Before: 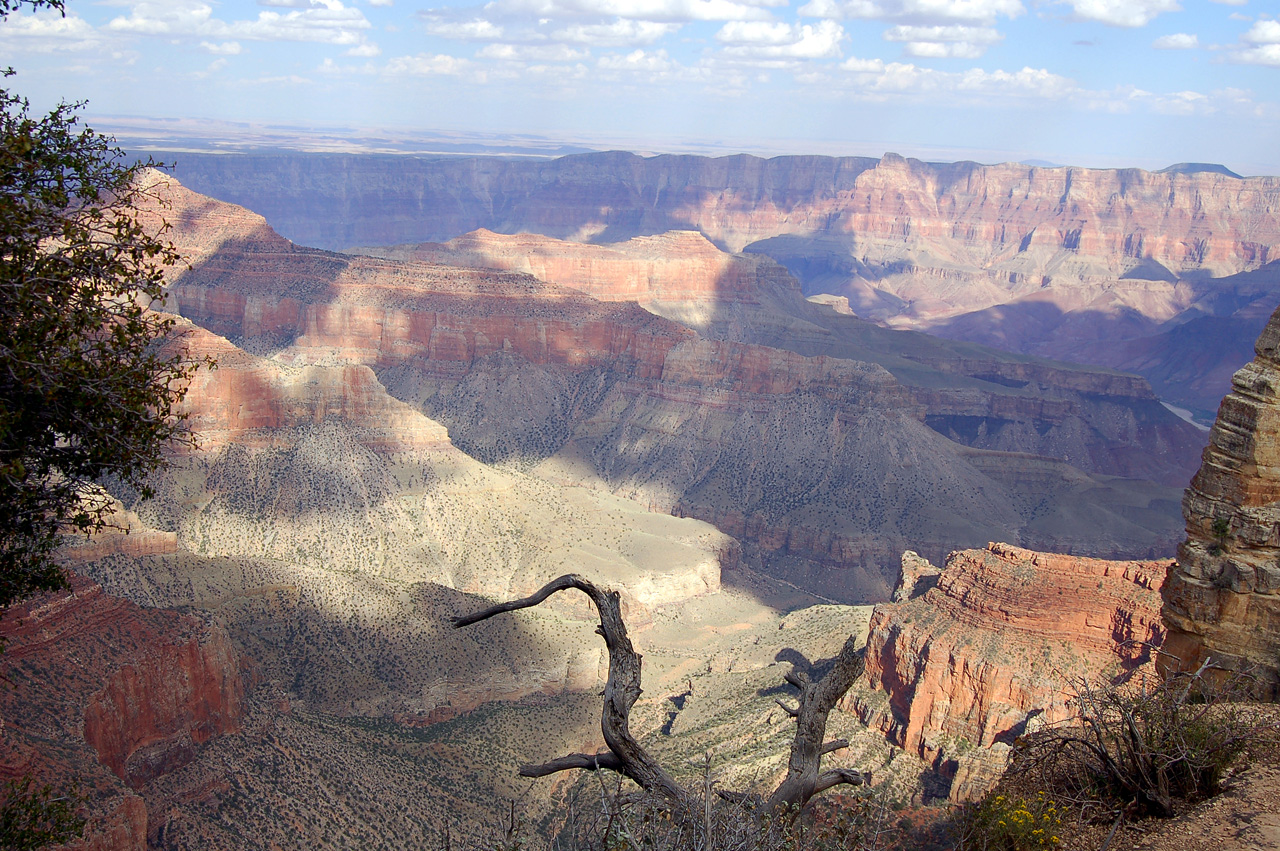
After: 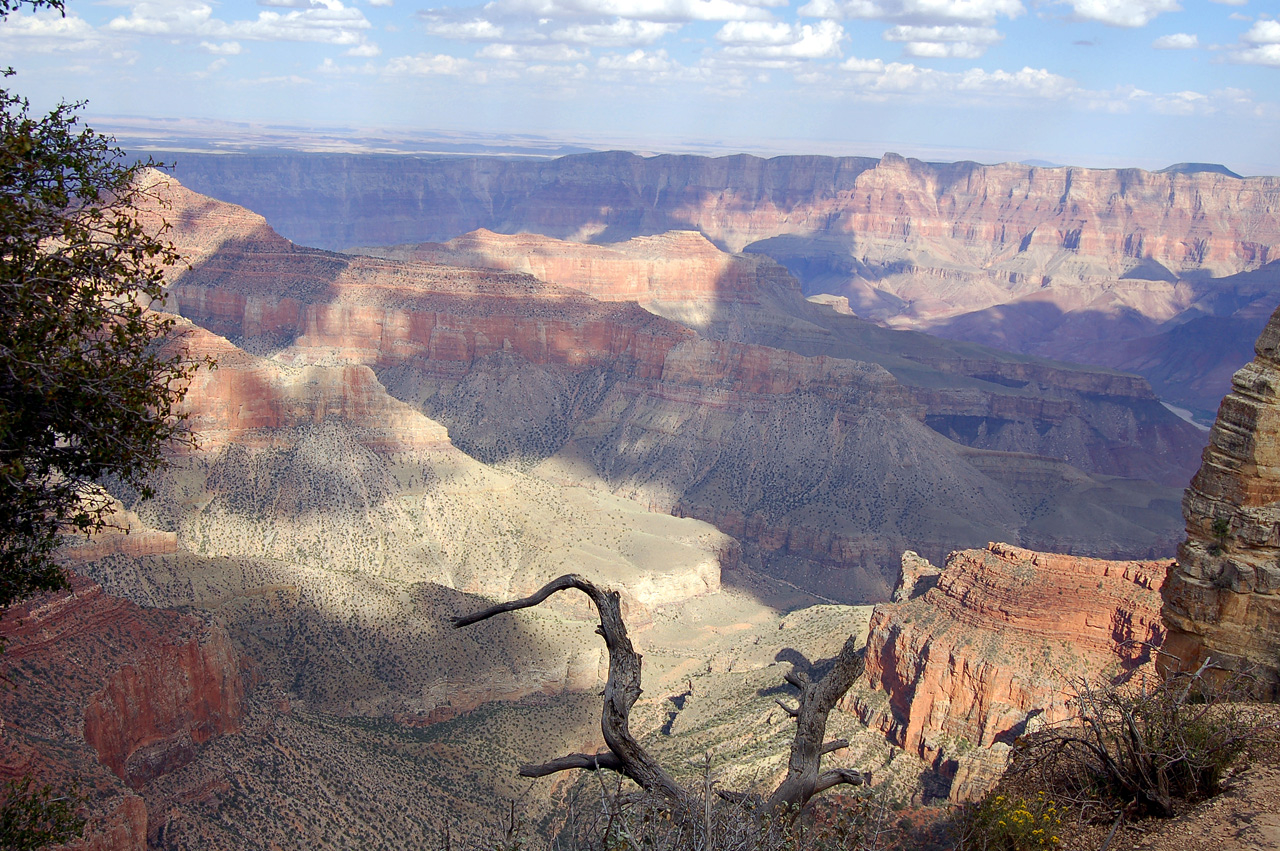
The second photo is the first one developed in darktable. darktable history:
shadows and highlights: shadows 31.72, highlights -32.51, soften with gaussian
